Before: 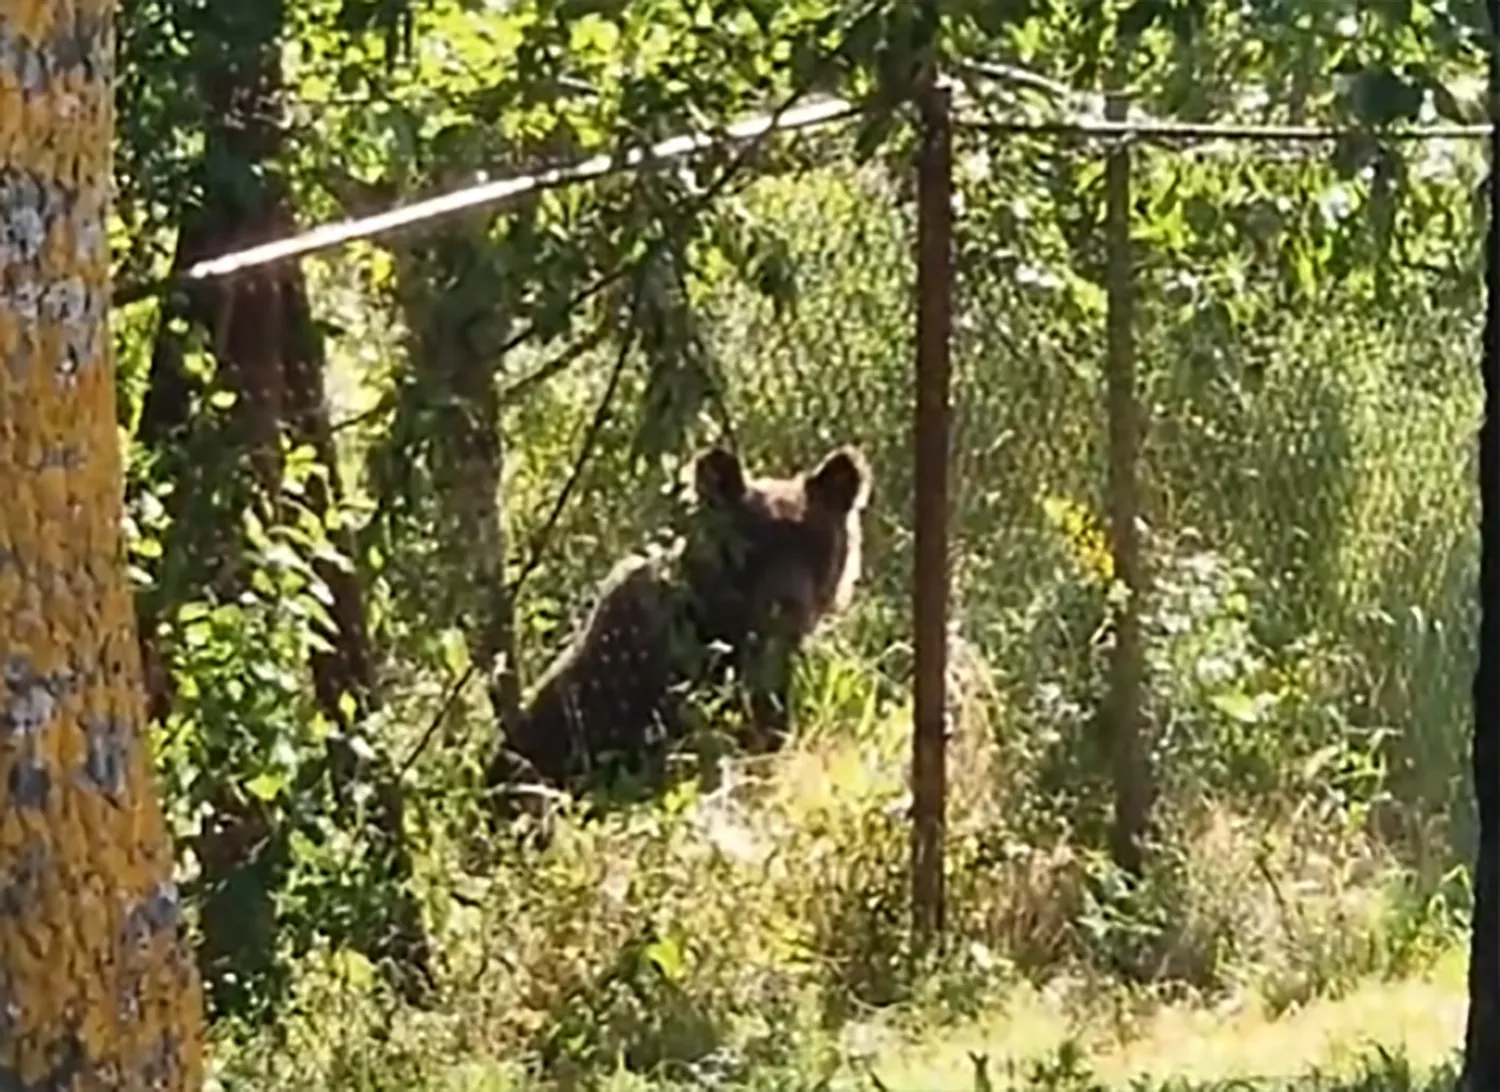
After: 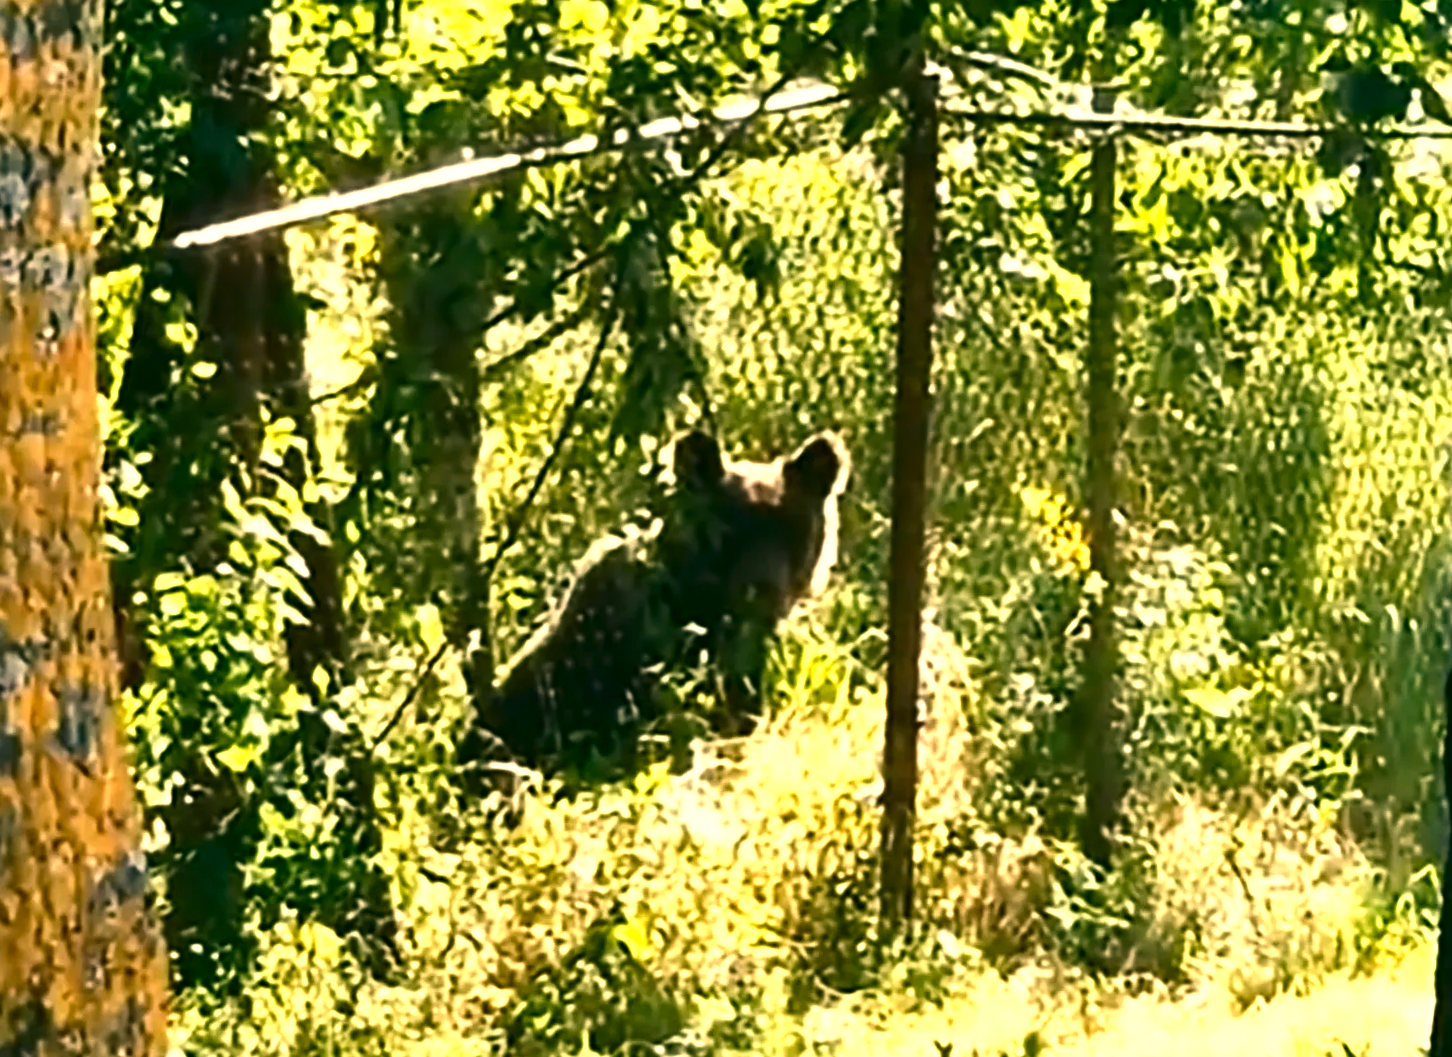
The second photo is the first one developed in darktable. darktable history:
contrast brightness saturation: contrast 0.179, saturation 0.309
color zones: curves: ch0 [(0.018, 0.548) (0.224, 0.64) (0.425, 0.447) (0.675, 0.575) (0.732, 0.579)]; ch1 [(0.066, 0.487) (0.25, 0.5) (0.404, 0.43) (0.75, 0.421) (0.956, 0.421)]; ch2 [(0.044, 0.561) (0.215, 0.465) (0.399, 0.544) (0.465, 0.548) (0.614, 0.447) (0.724, 0.43) (0.882, 0.623) (0.956, 0.632)]
crop and rotate: angle -1.37°
color correction: highlights a* 5.19, highlights b* 24.28, shadows a* -15.55, shadows b* 3.79
